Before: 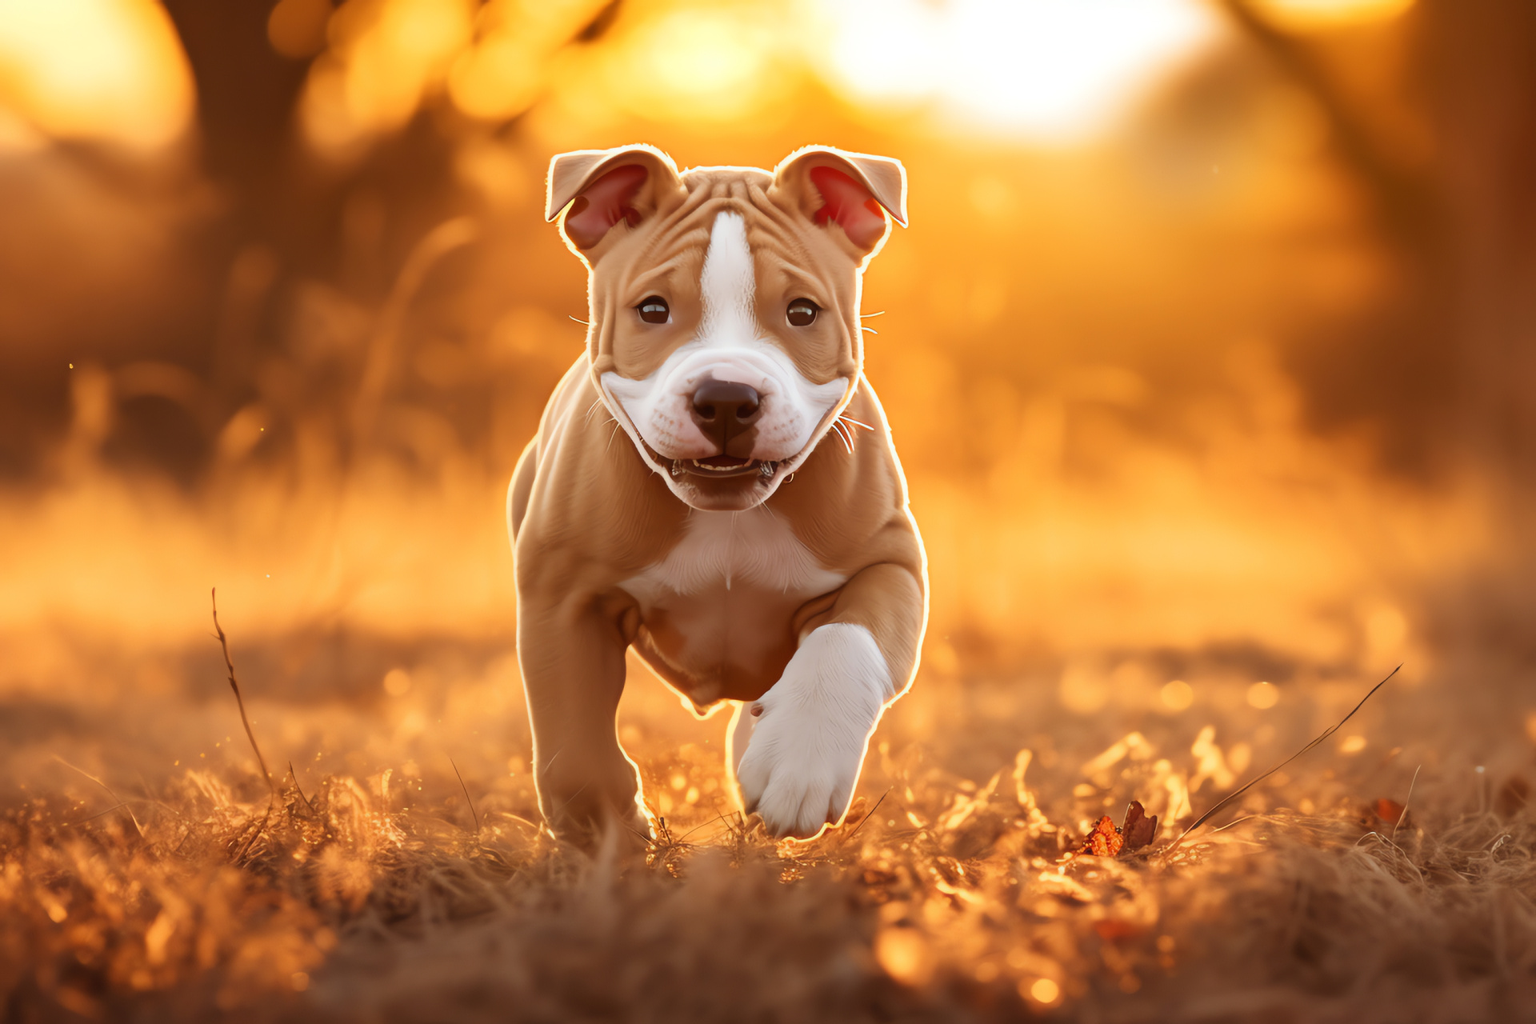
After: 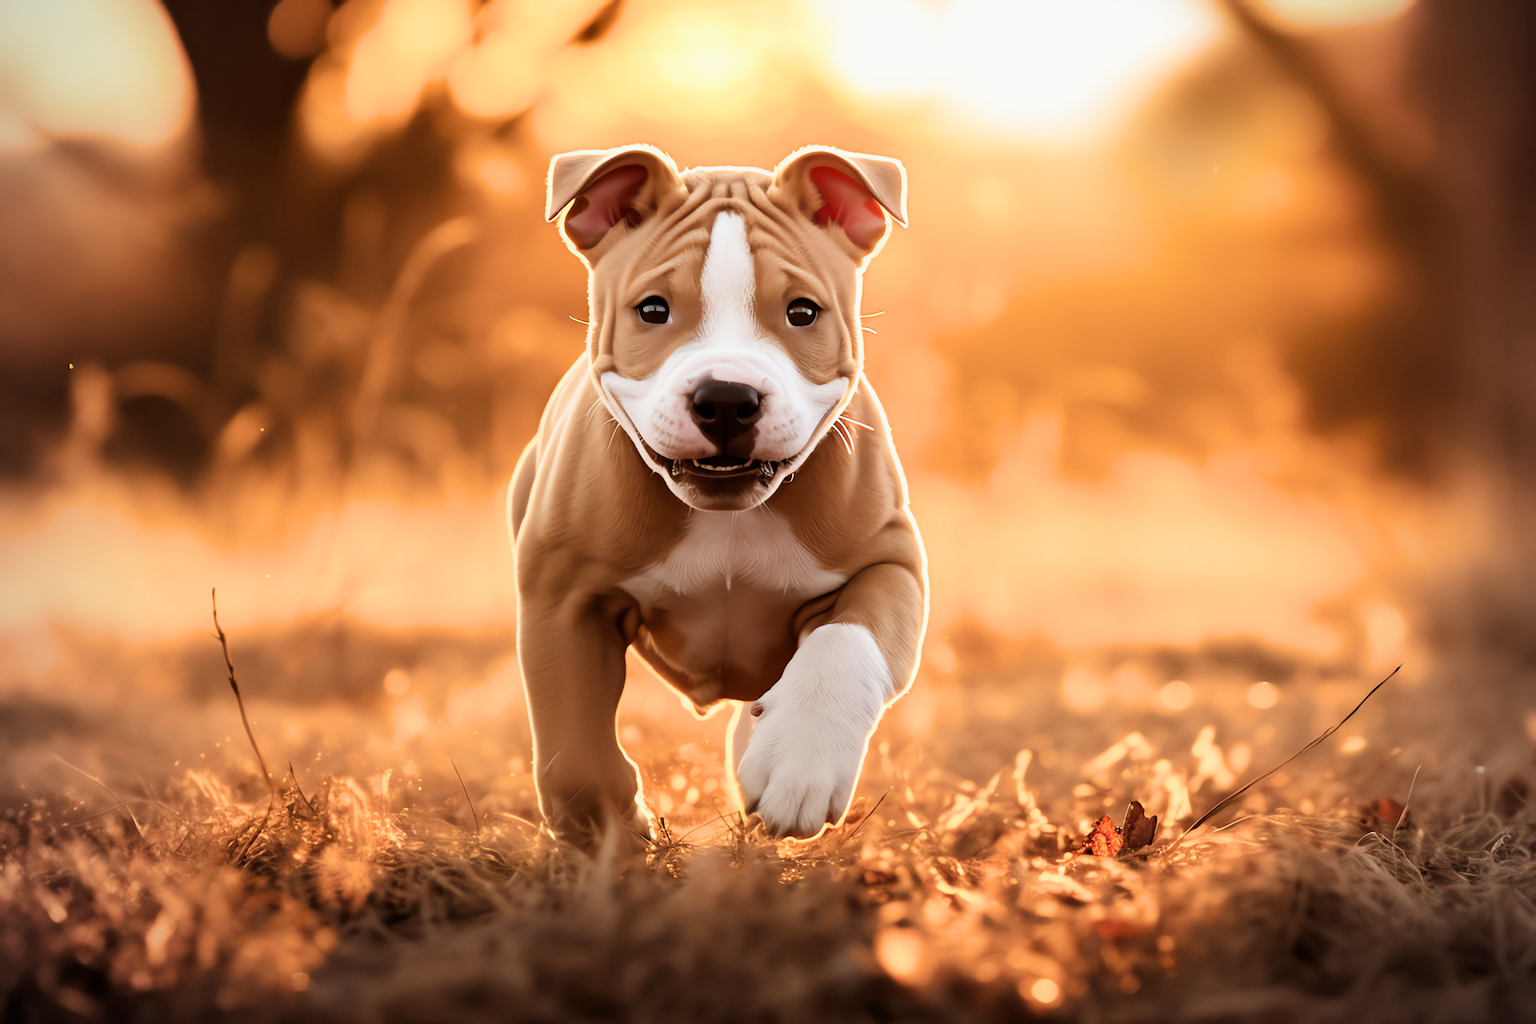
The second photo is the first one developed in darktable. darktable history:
filmic rgb: black relative exposure -5.42 EV, white relative exposure 2.85 EV, dynamic range scaling -37.73%, hardness 4, contrast 1.605, highlights saturation mix -0.93%
vignetting: fall-off radius 60.65%
